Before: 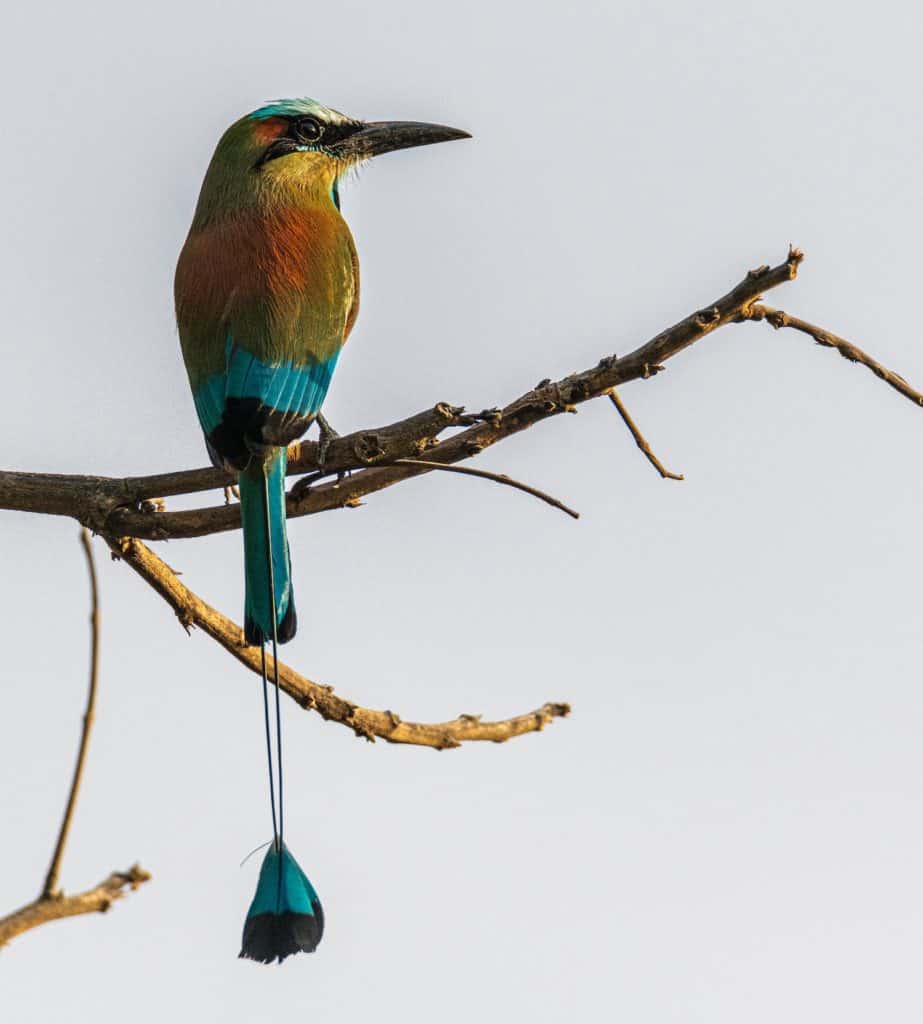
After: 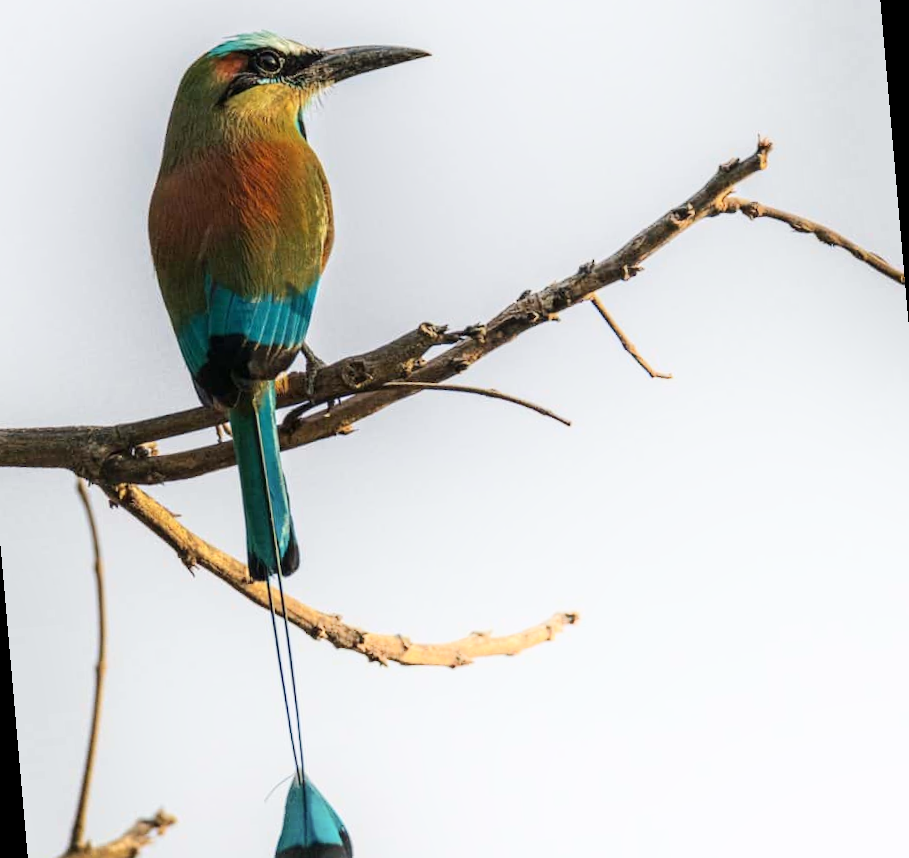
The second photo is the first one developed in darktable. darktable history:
shadows and highlights: highlights 70.7, soften with gaussian
rotate and perspective: rotation -5°, crop left 0.05, crop right 0.952, crop top 0.11, crop bottom 0.89
white balance: red 1, blue 1
